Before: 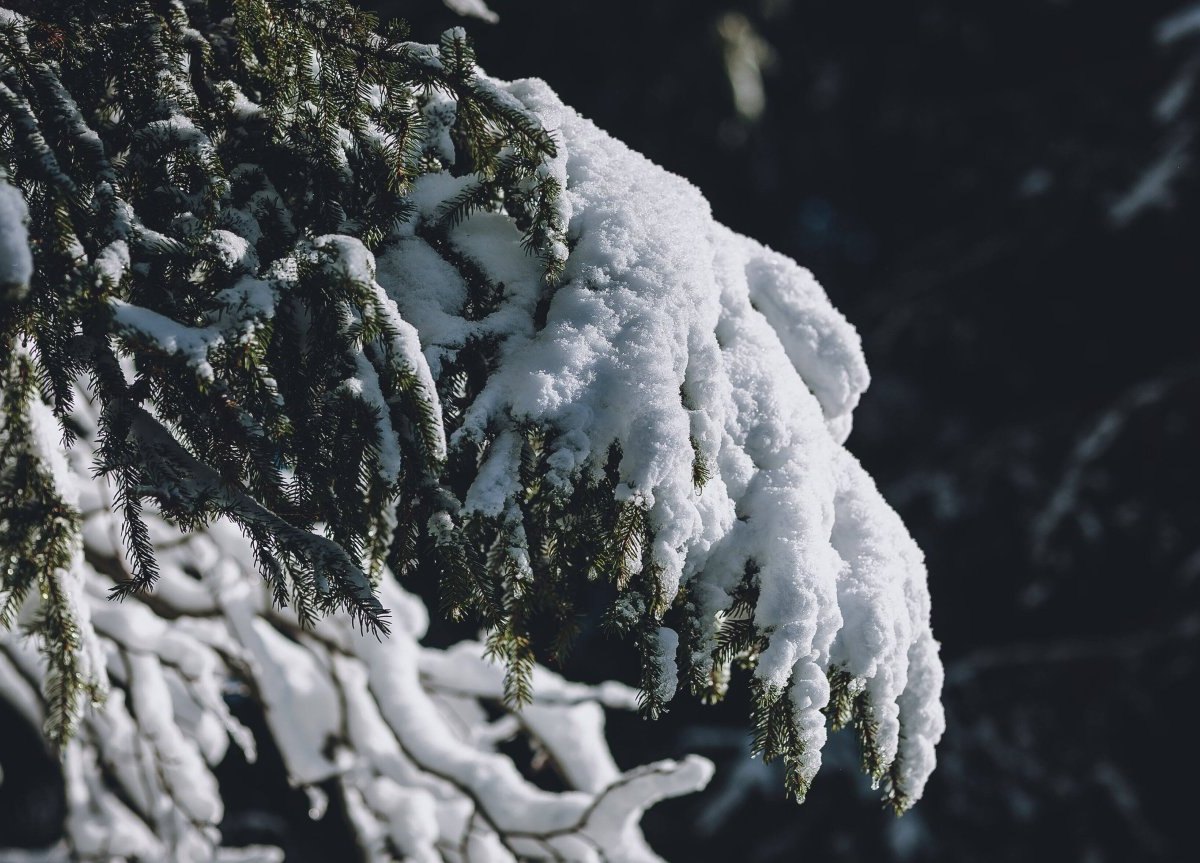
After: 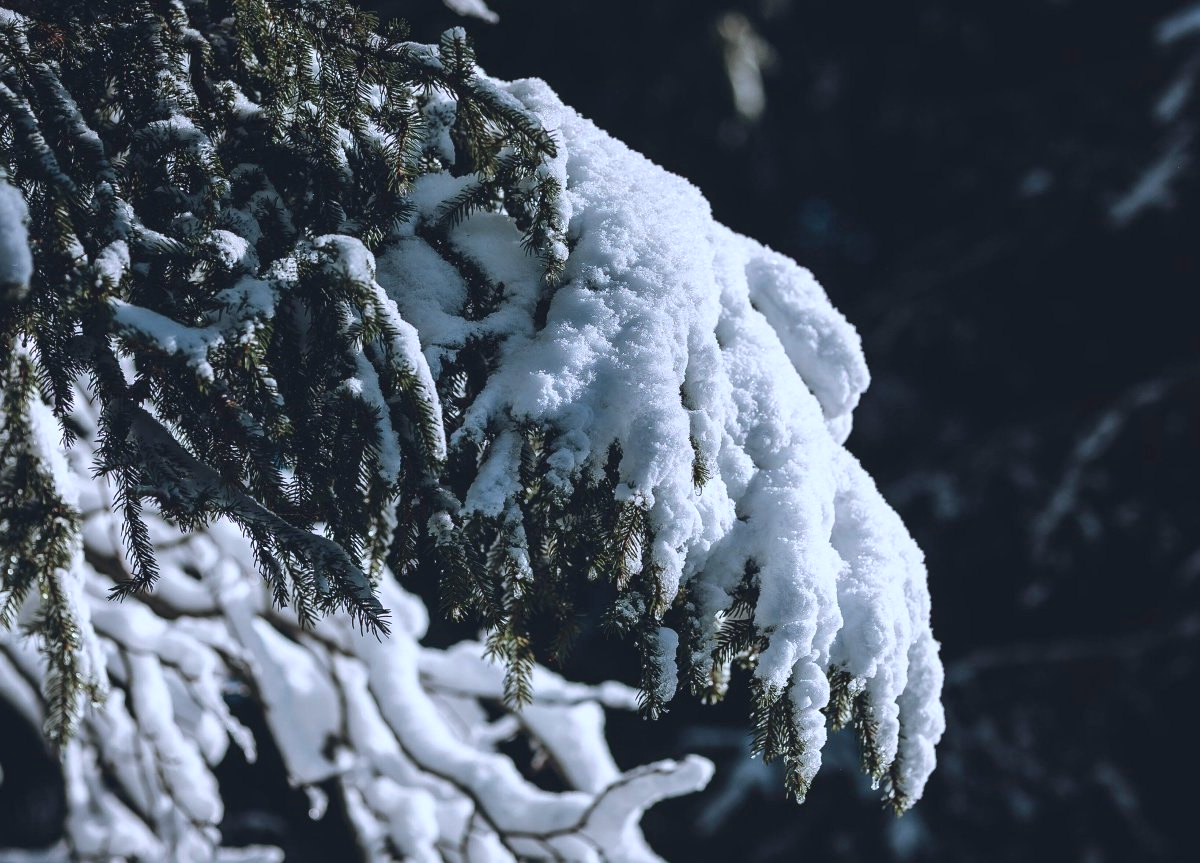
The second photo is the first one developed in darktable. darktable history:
color zones: curves: ch0 [(0.018, 0.548) (0.197, 0.654) (0.425, 0.447) (0.605, 0.658) (0.732, 0.579)]; ch1 [(0.105, 0.531) (0.224, 0.531) (0.386, 0.39) (0.618, 0.456) (0.732, 0.456) (0.956, 0.421)]; ch2 [(0.039, 0.583) (0.215, 0.465) (0.399, 0.544) (0.465, 0.548) (0.614, 0.447) (0.724, 0.43) (0.882, 0.623) (0.956, 0.632)]
color calibration: illuminant custom, x 0.371, y 0.381, temperature 4282.81 K
